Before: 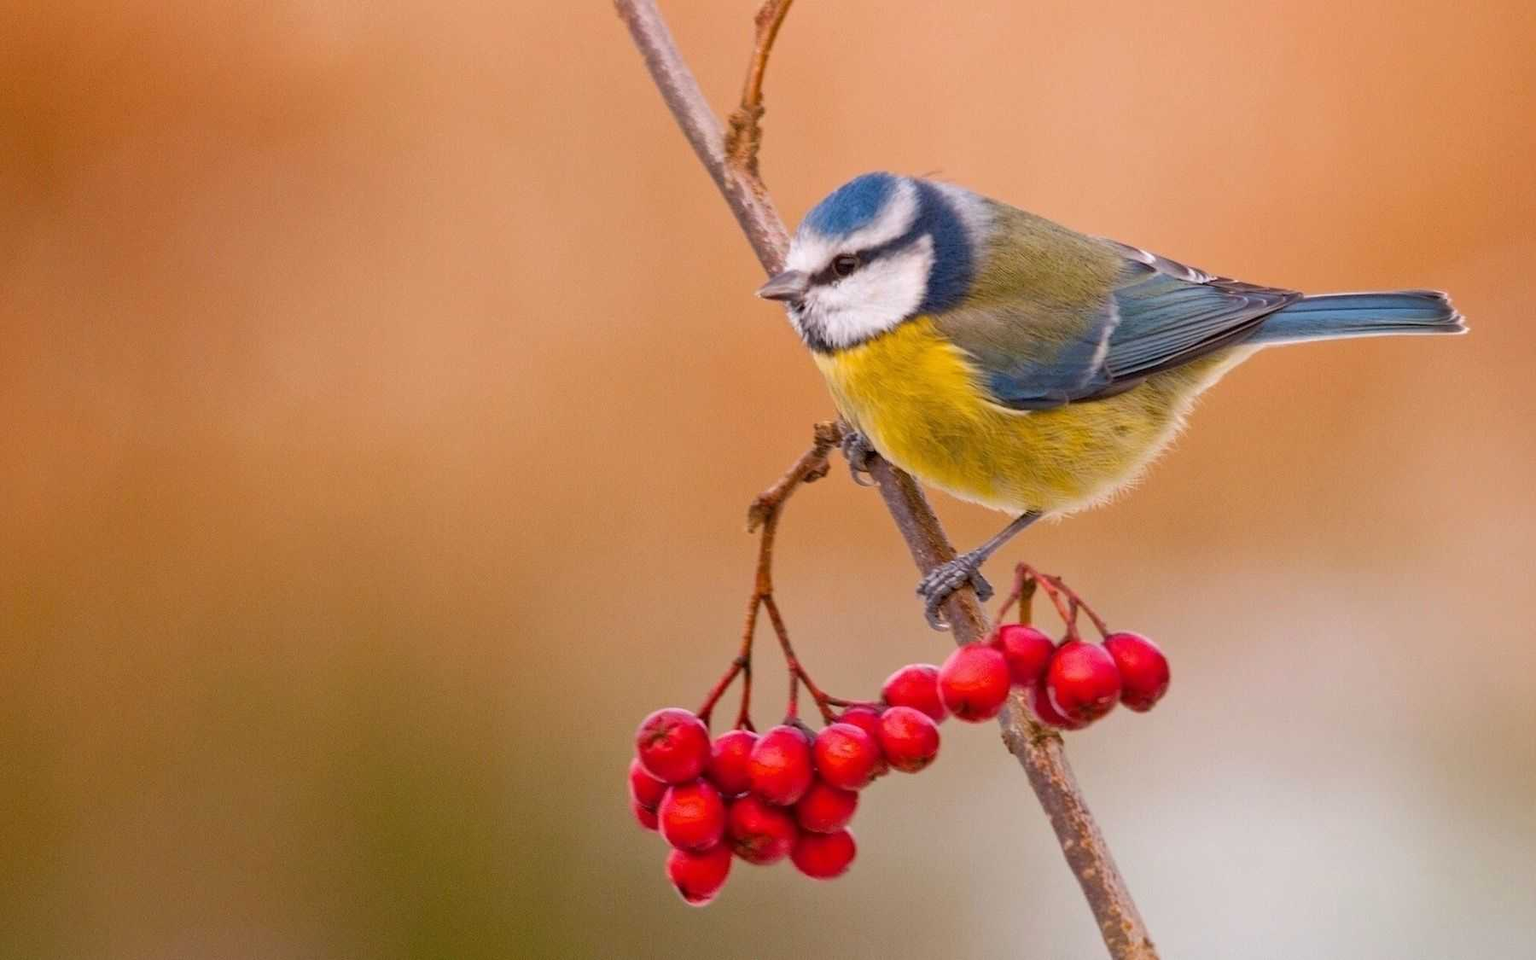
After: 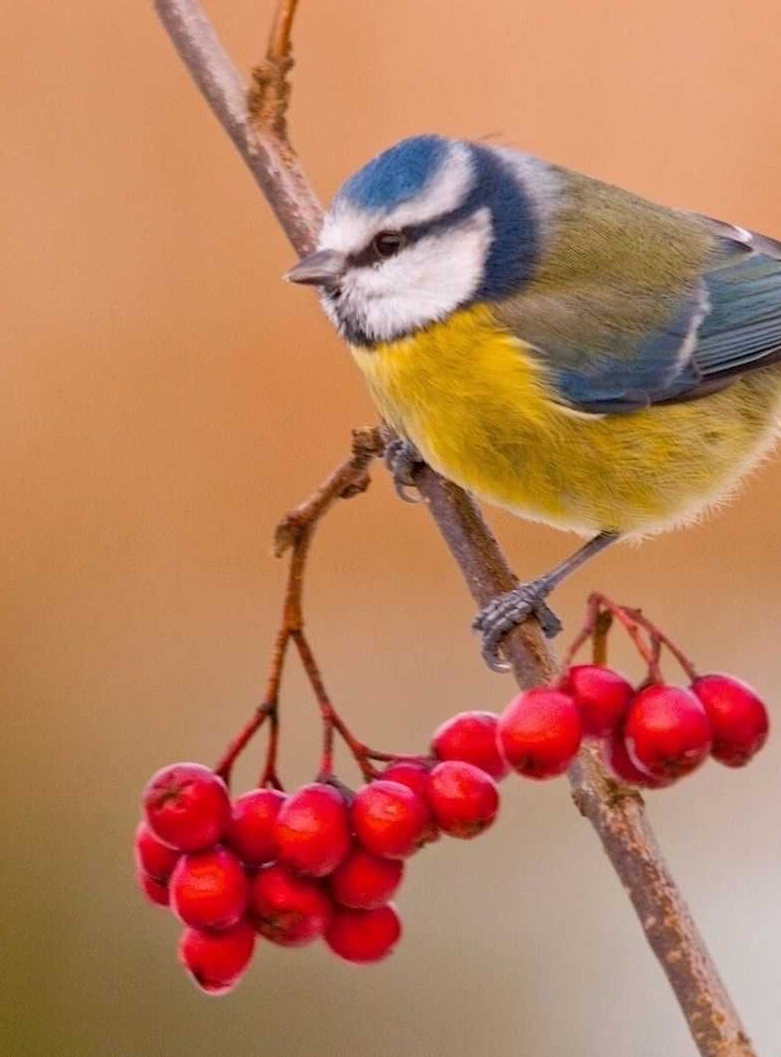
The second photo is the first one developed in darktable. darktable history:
exposure: compensate highlight preservation false
crop: left 33.452%, top 6.025%, right 23.155%
